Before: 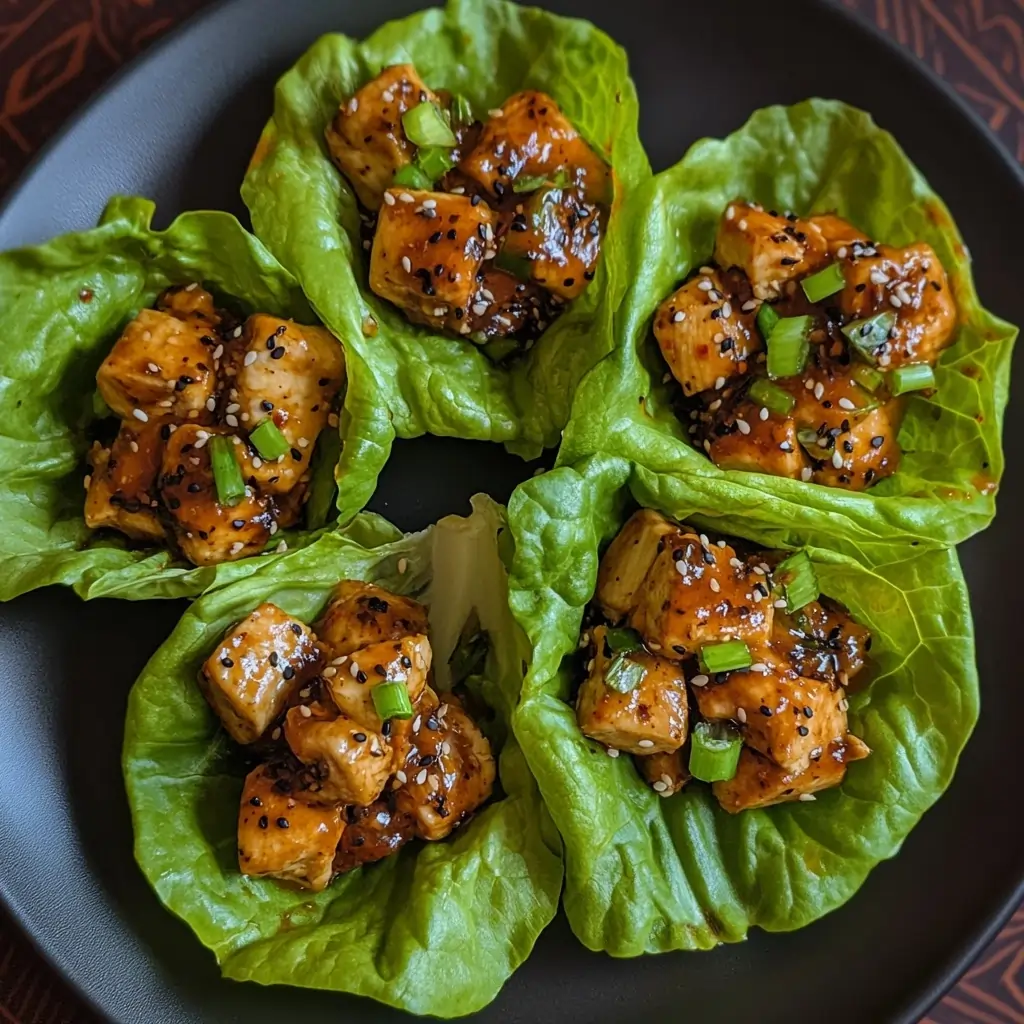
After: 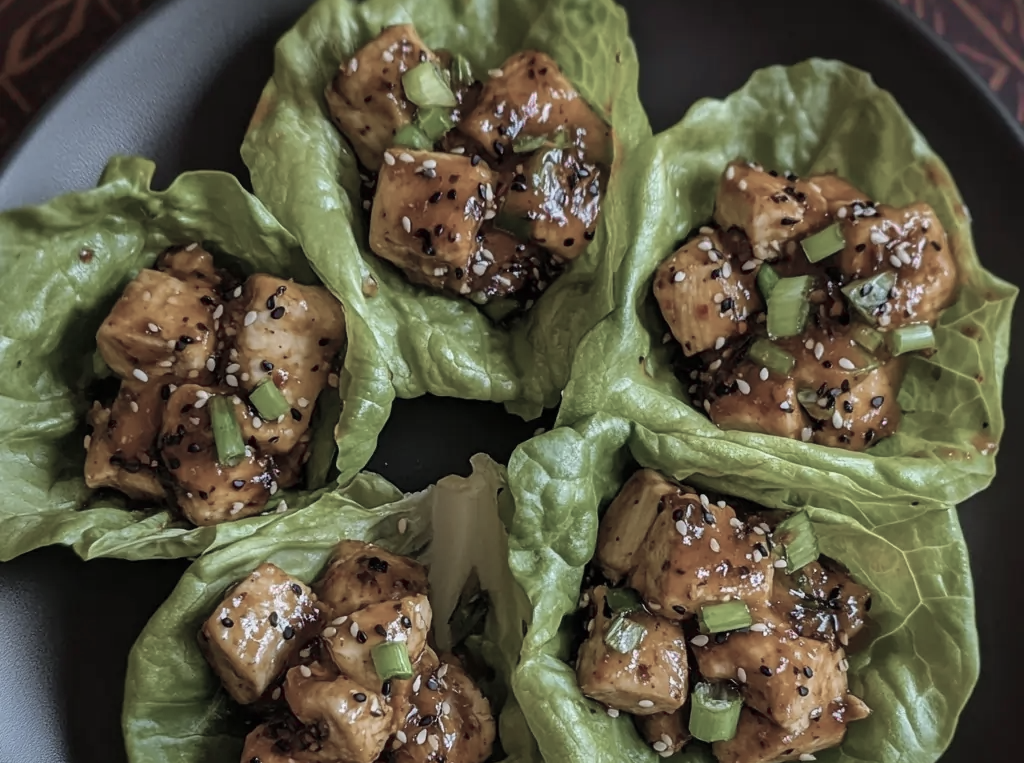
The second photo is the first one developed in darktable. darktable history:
color zones: curves: ch0 [(0, 0.6) (0.129, 0.508) (0.193, 0.483) (0.429, 0.5) (0.571, 0.5) (0.714, 0.5) (0.857, 0.5) (1, 0.6)]; ch1 [(0, 0.481) (0.112, 0.245) (0.213, 0.223) (0.429, 0.233) (0.571, 0.231) (0.683, 0.242) (0.857, 0.296) (1, 0.481)]
crop: top 3.947%, bottom 21.514%
